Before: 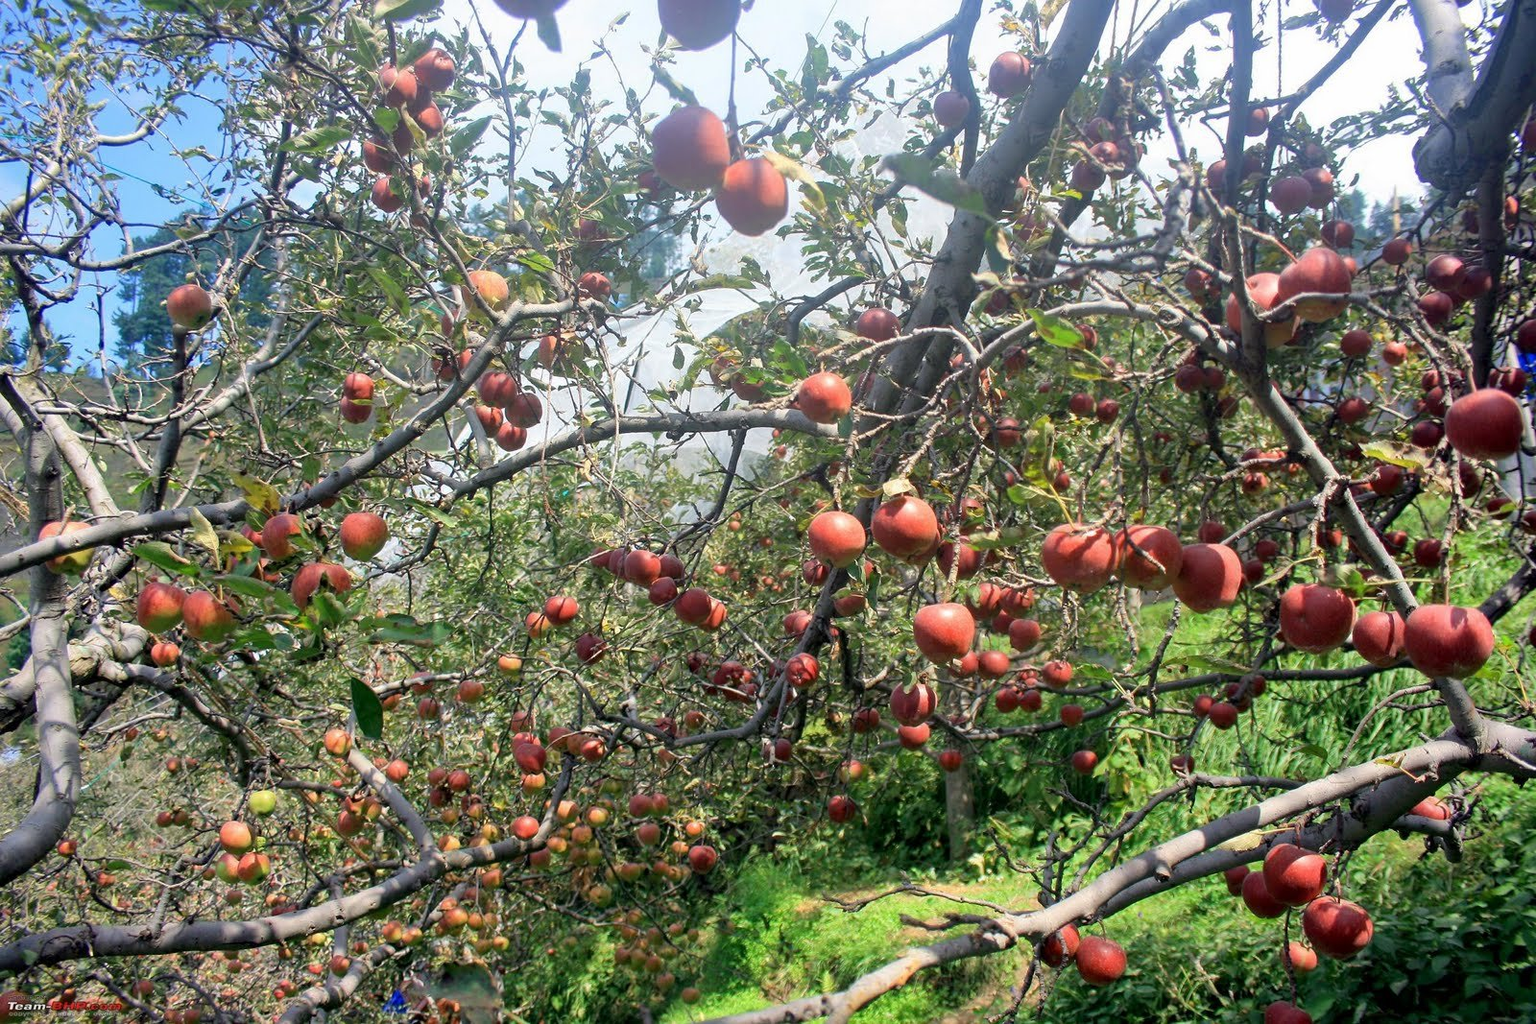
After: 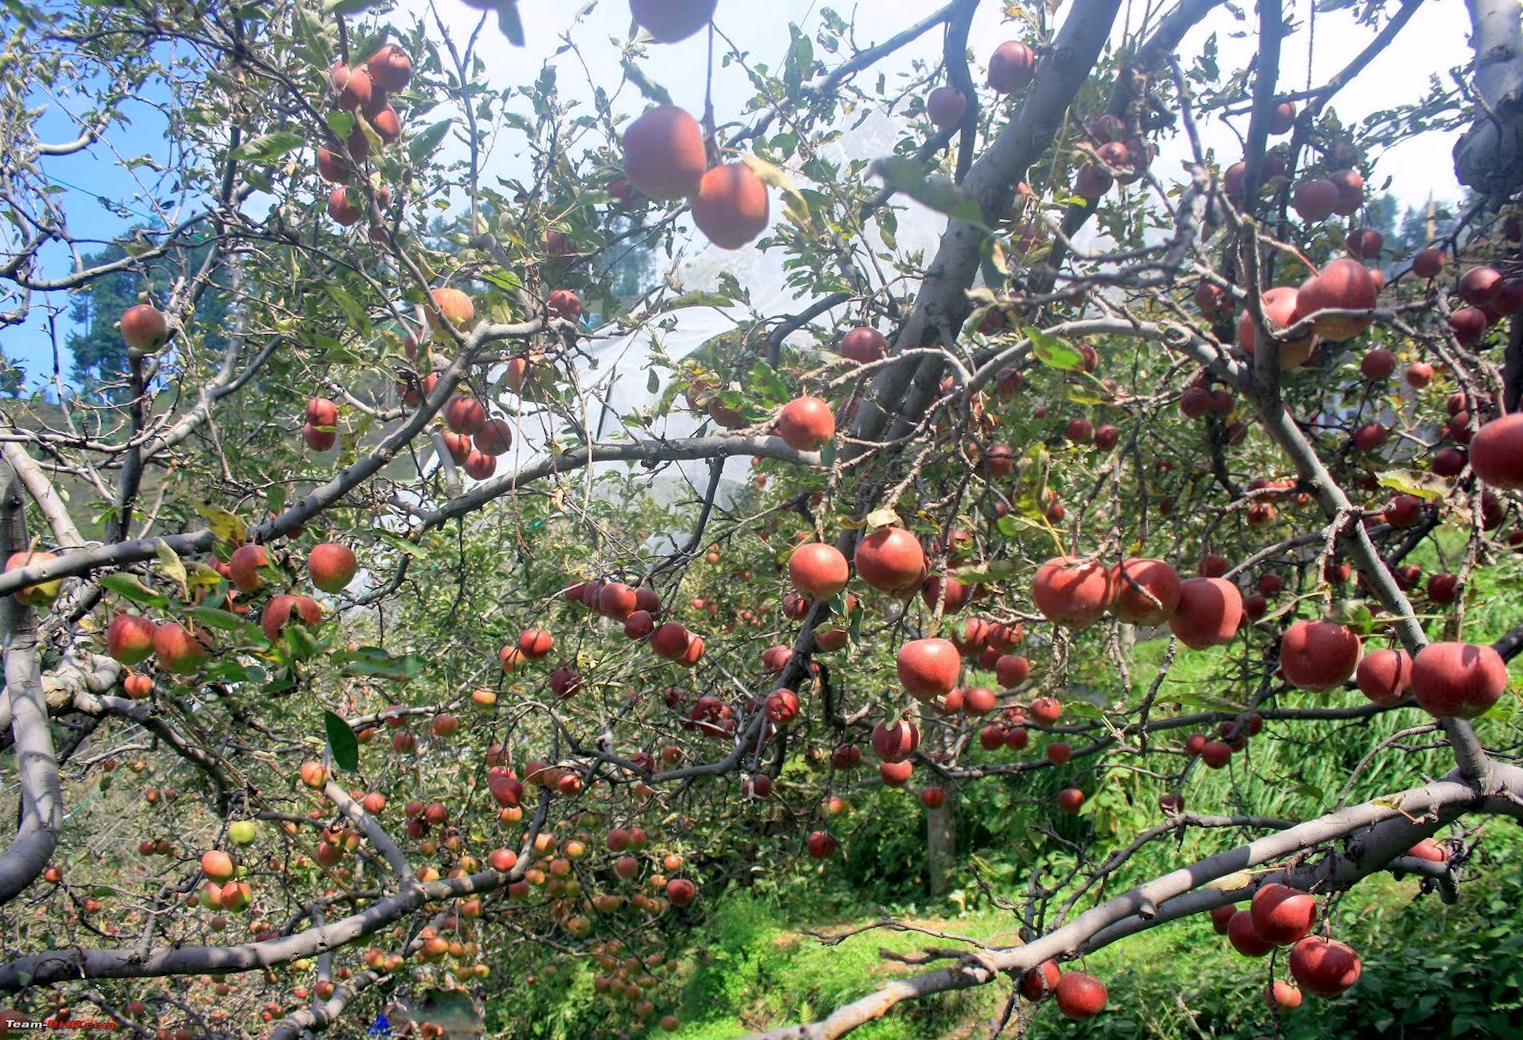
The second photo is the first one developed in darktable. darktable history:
white balance: red 1.004, blue 1.024
rotate and perspective: rotation 0.074°, lens shift (vertical) 0.096, lens shift (horizontal) -0.041, crop left 0.043, crop right 0.952, crop top 0.024, crop bottom 0.979
